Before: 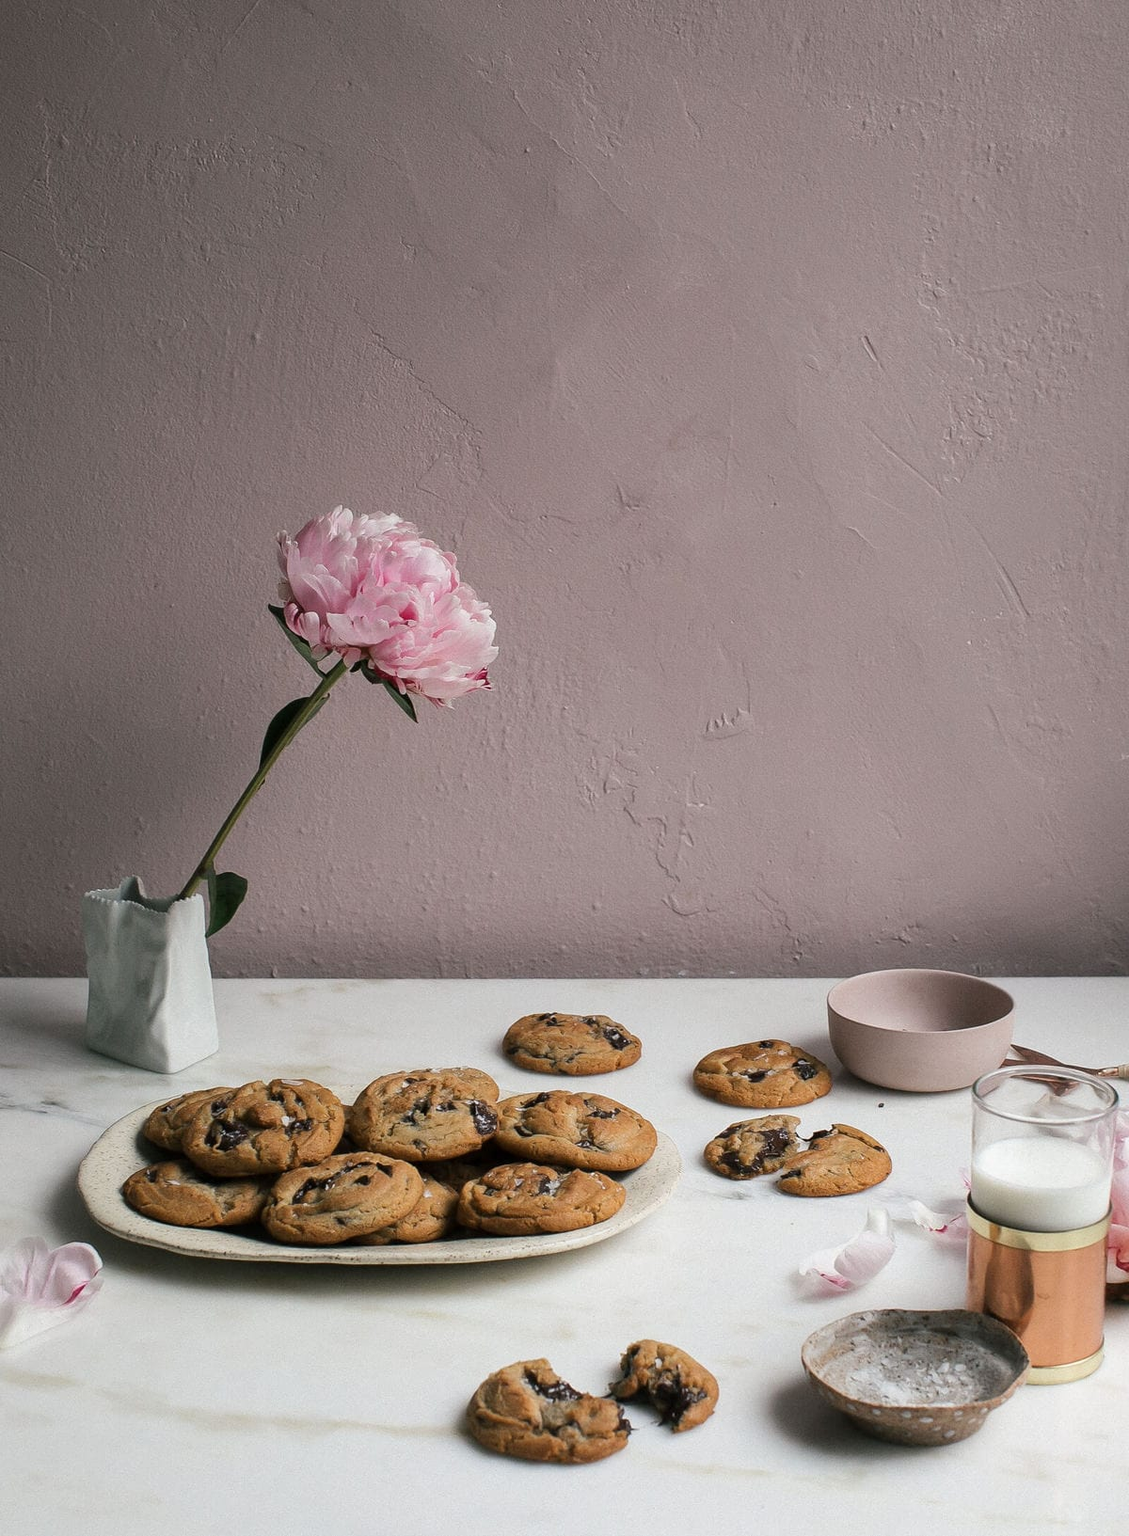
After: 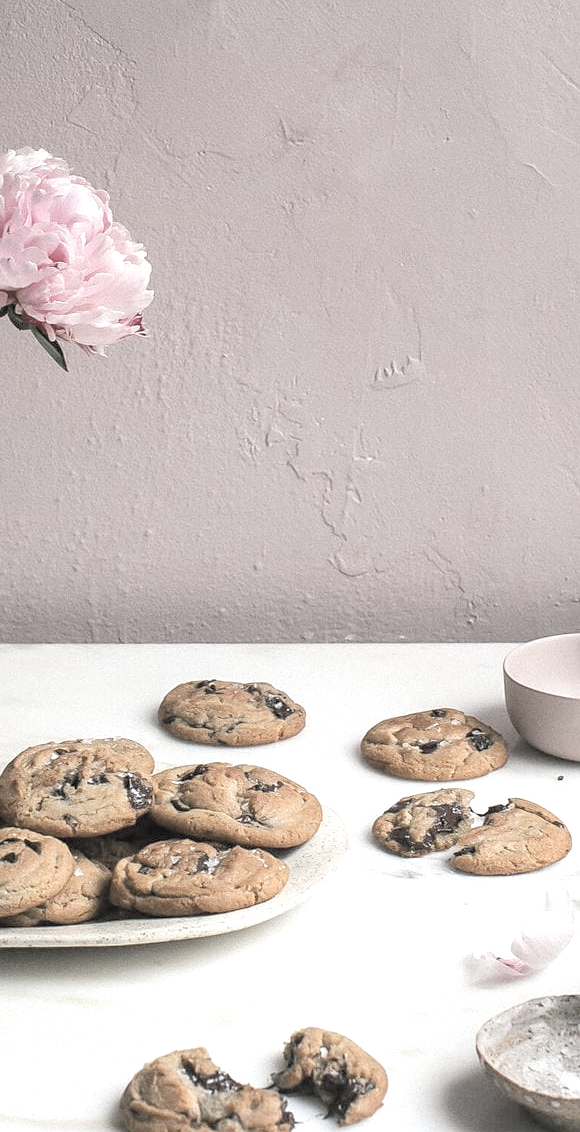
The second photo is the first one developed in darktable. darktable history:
exposure: exposure 0.633 EV, compensate highlight preservation false
contrast brightness saturation: brightness 0.186, saturation -0.494
sharpen: amount 0.205
local contrast: detail 110%
crop: left 31.393%, top 24.368%, right 20.252%, bottom 6.285%
